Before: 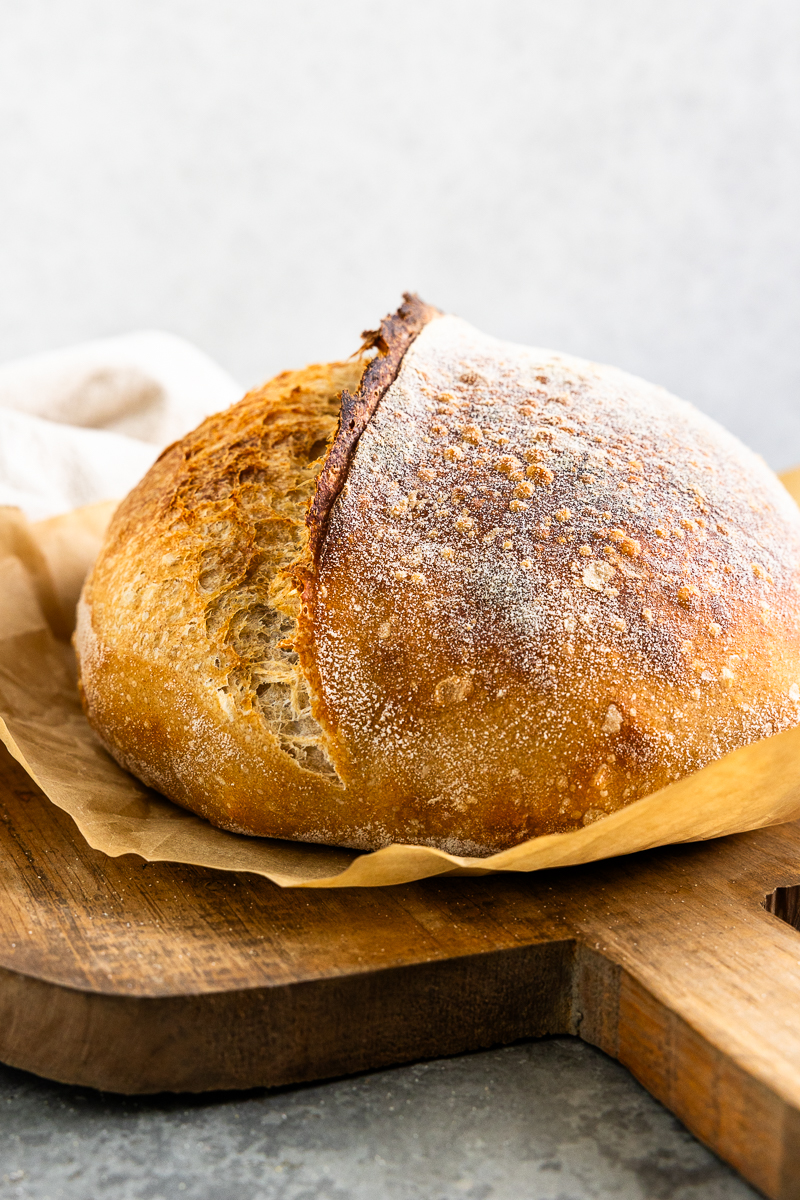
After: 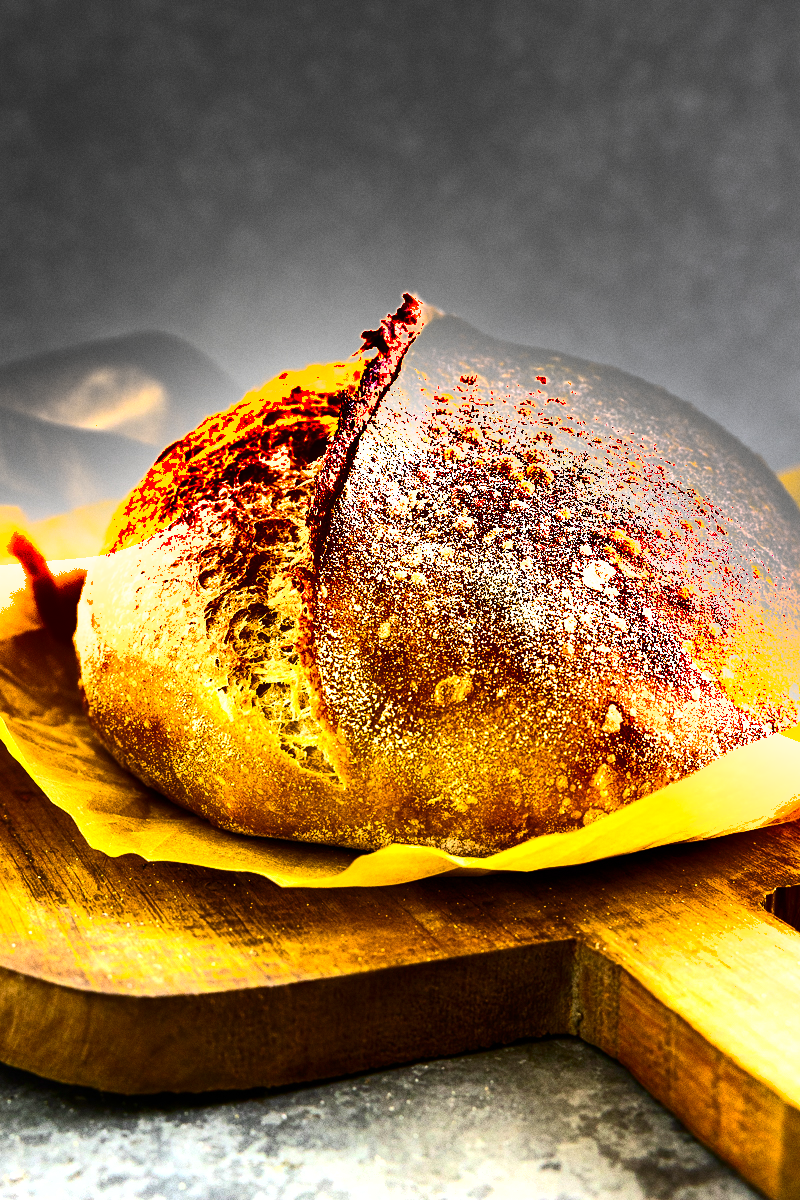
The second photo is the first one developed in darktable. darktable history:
color balance rgb: linear chroma grading › shadows -10%, linear chroma grading › global chroma 20%, perceptual saturation grading › global saturation 15%, perceptual brilliance grading › global brilliance 30%, perceptual brilliance grading › highlights 12%, perceptual brilliance grading › mid-tones 24%, global vibrance 20%
contrast brightness saturation: contrast 0.28
shadows and highlights: shadows 19.13, highlights -83.41, soften with gaussian
grain: coarseness 0.09 ISO, strength 16.61%
